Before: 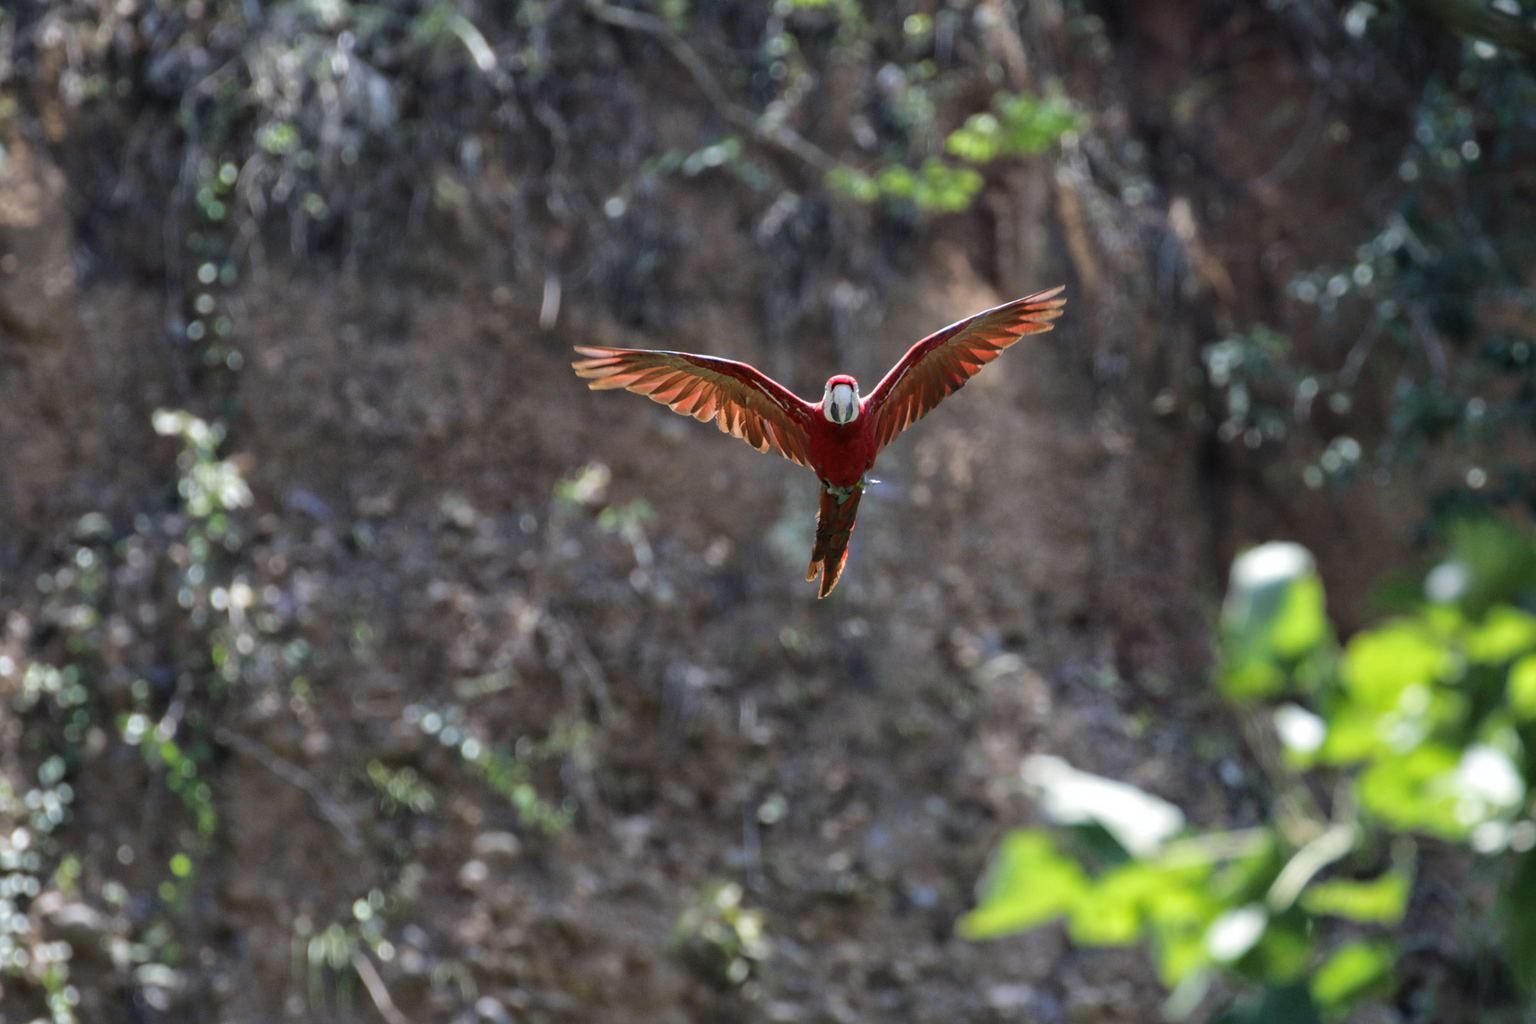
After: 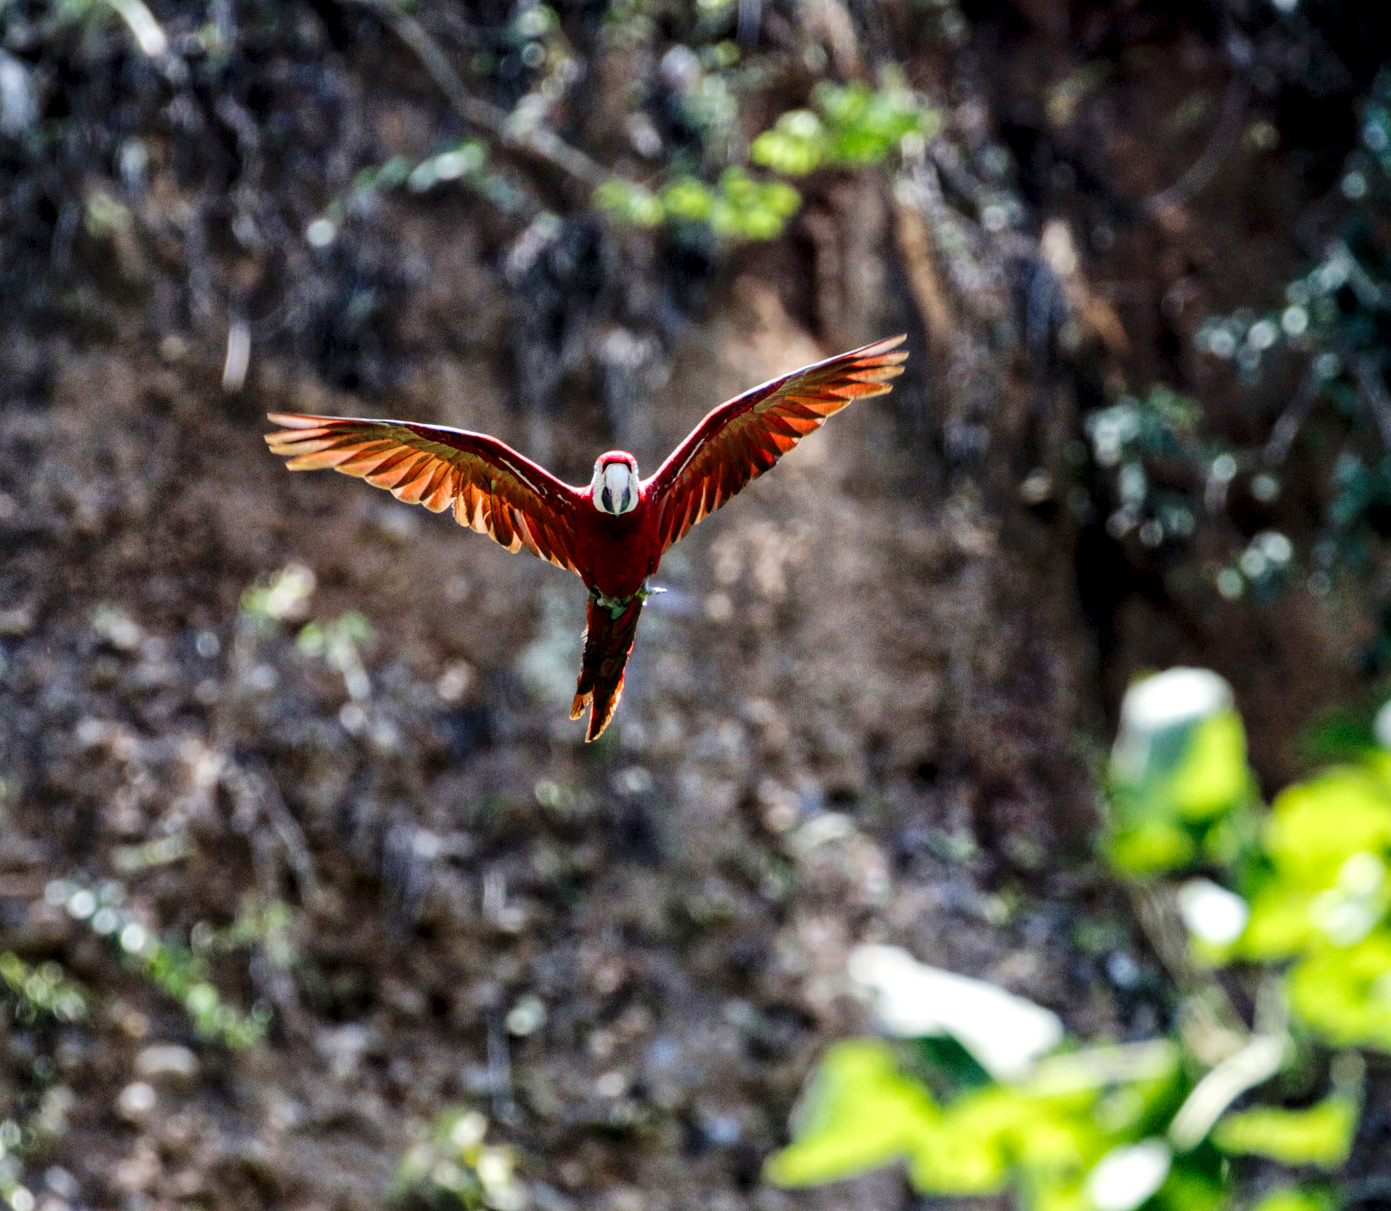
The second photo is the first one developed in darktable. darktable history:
exposure: black level correction 0.011, compensate highlight preservation false
base curve: curves: ch0 [(0, 0) (0.036, 0.025) (0.121, 0.166) (0.206, 0.329) (0.605, 0.79) (1, 1)], preserve colors none
local contrast: highlights 99%, shadows 86%, detail 160%, midtone range 0.2
crop and rotate: left 24.034%, top 2.838%, right 6.406%, bottom 6.299%
